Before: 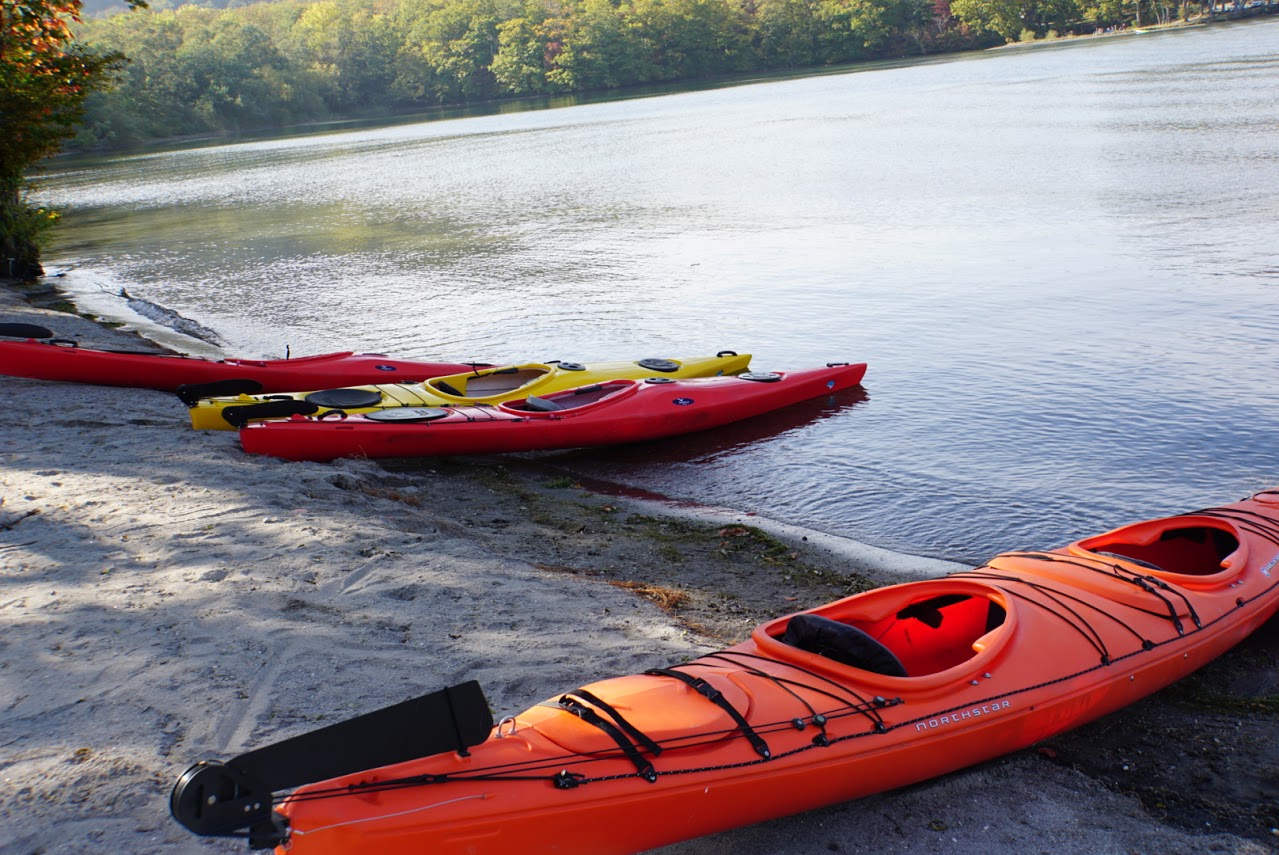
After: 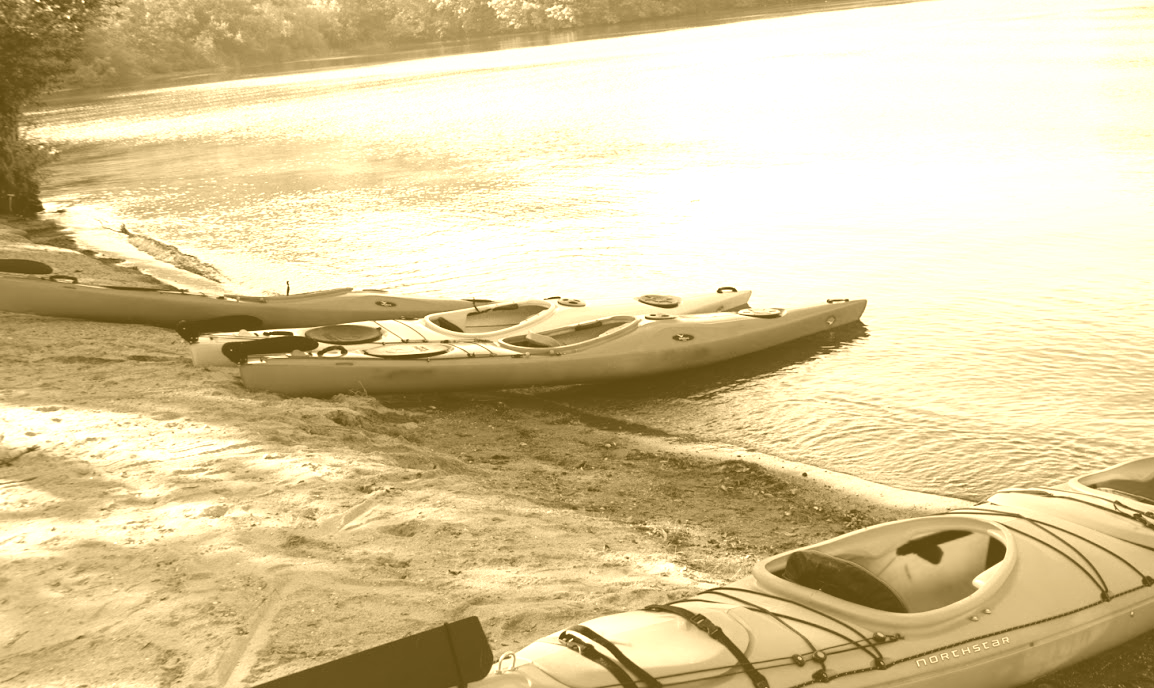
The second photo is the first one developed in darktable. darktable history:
colorize: hue 36°, source mix 100%
crop: top 7.49%, right 9.717%, bottom 11.943%
